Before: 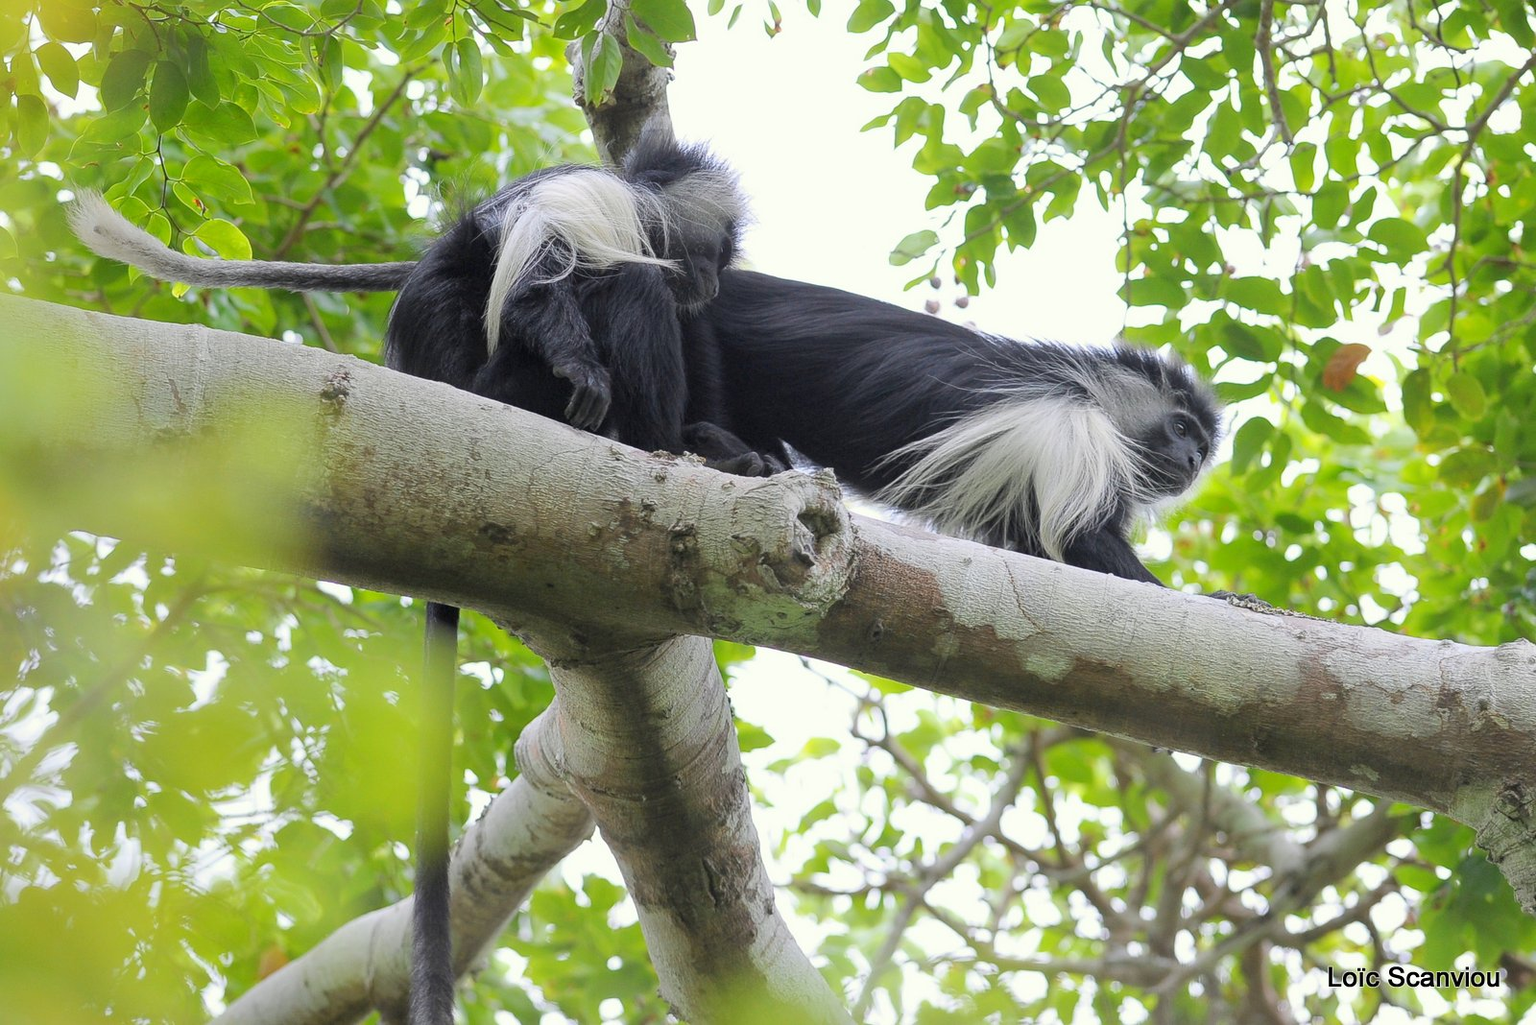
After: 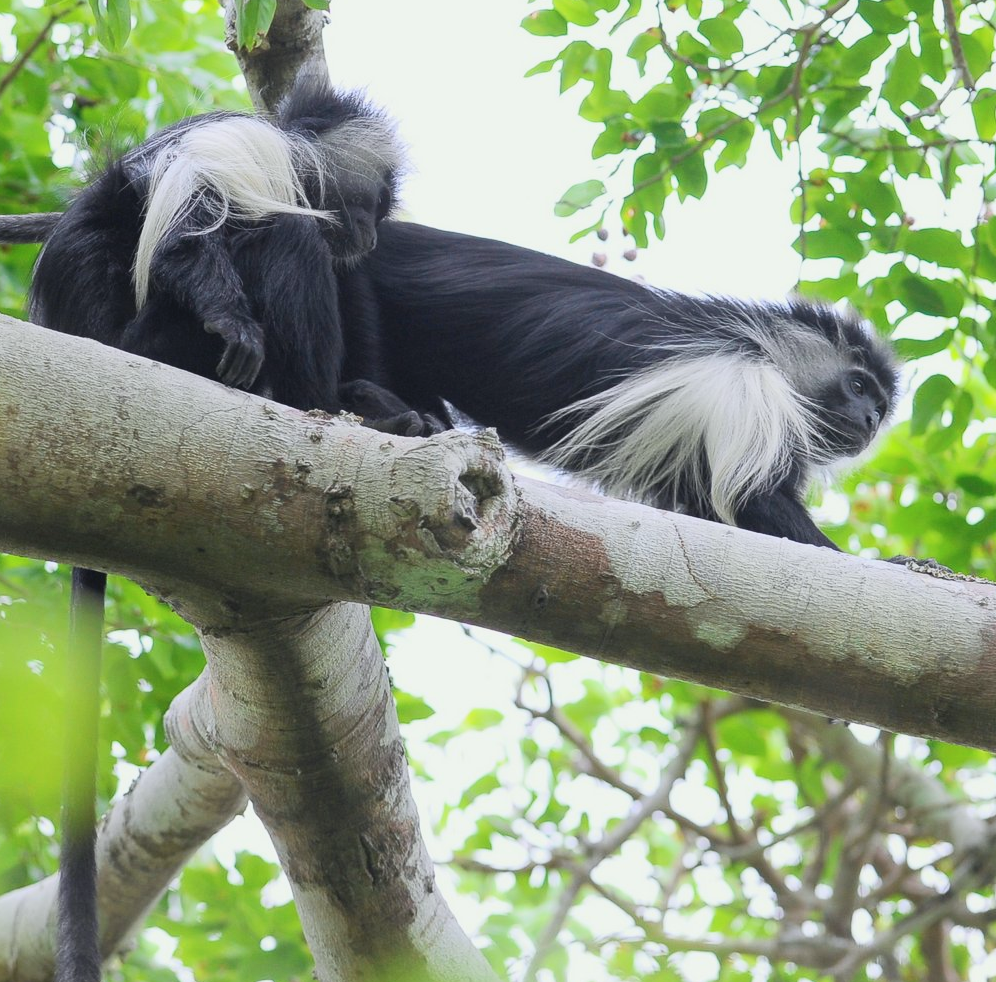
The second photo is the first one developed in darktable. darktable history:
tone curve: curves: ch0 [(0, 0.045) (0.155, 0.169) (0.46, 0.466) (0.751, 0.788) (1, 0.961)]; ch1 [(0, 0) (0.43, 0.408) (0.472, 0.469) (0.505, 0.503) (0.553, 0.555) (0.592, 0.581) (1, 1)]; ch2 [(0, 0) (0.505, 0.495) (0.579, 0.569) (1, 1)], color space Lab, independent channels, preserve colors none
crop and rotate: left 23.278%, top 5.638%, right 14.433%, bottom 2.364%
